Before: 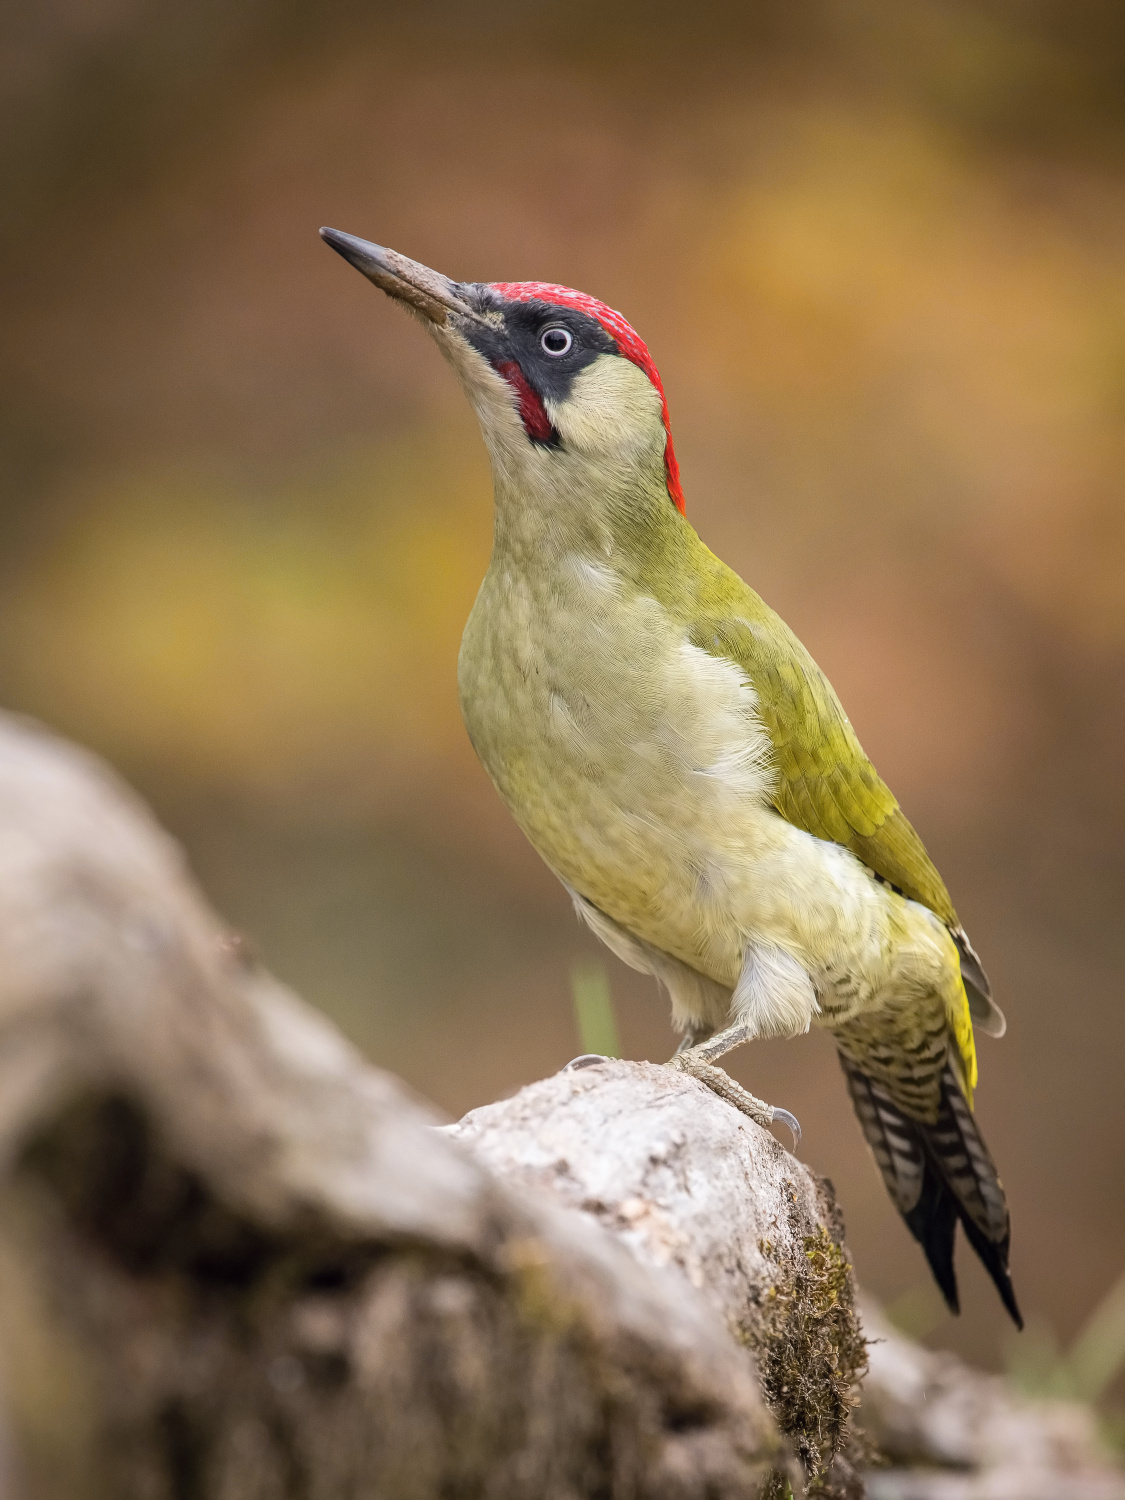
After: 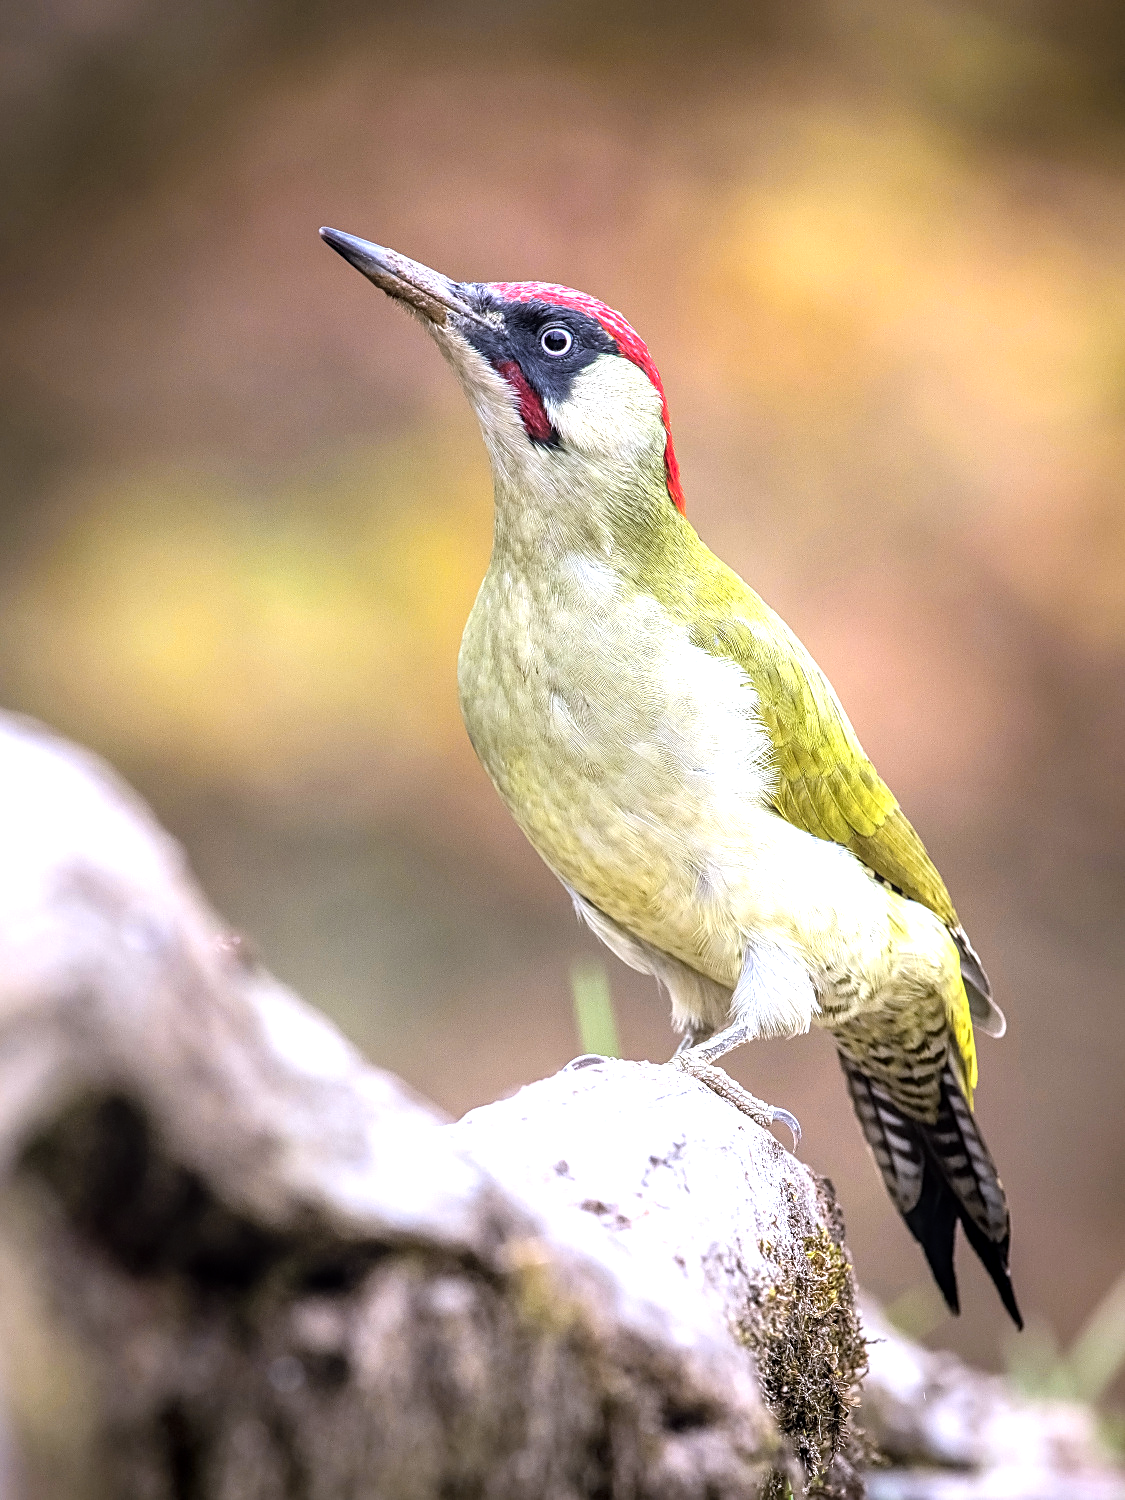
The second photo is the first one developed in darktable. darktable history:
tone equalizer: -8 EV -1.12 EV, -7 EV -1.01 EV, -6 EV -0.843 EV, -5 EV -0.558 EV, -3 EV 0.557 EV, -2 EV 0.864 EV, -1 EV 0.999 EV, +0 EV 1.05 EV
color calibration: output R [0.994, 0.059, -0.119, 0], output G [-0.036, 1.09, -0.119, 0], output B [0.078, -0.108, 0.961, 0], illuminant as shot in camera, x 0.377, y 0.392, temperature 4200.63 K
sharpen: on, module defaults
local contrast: on, module defaults
